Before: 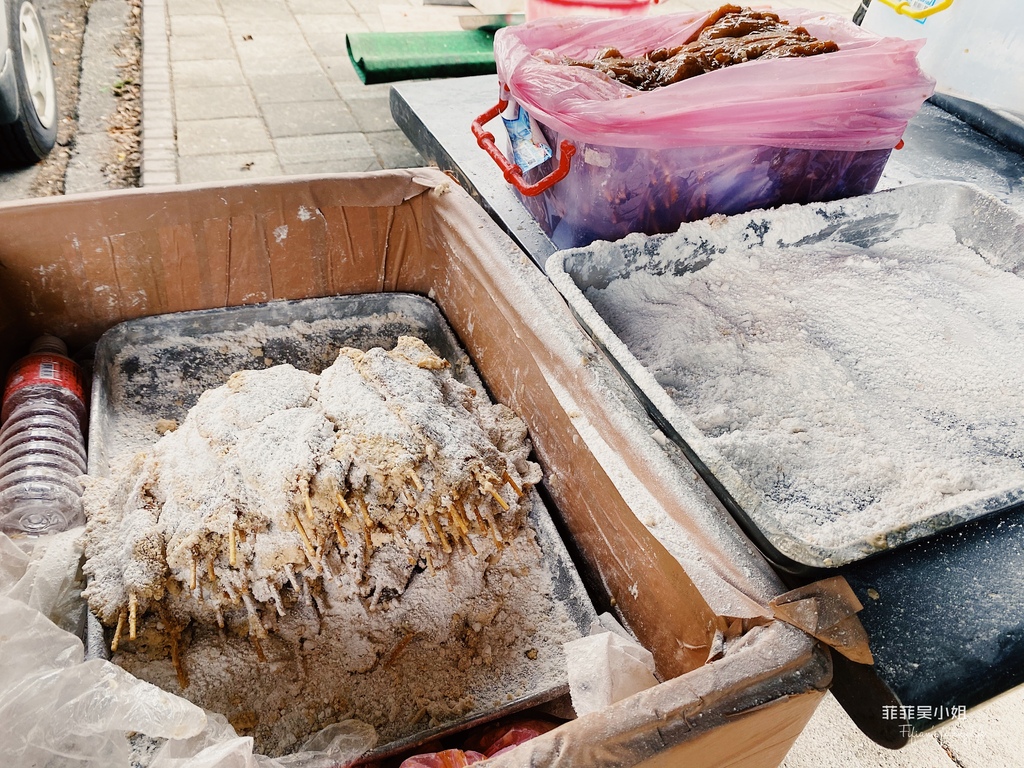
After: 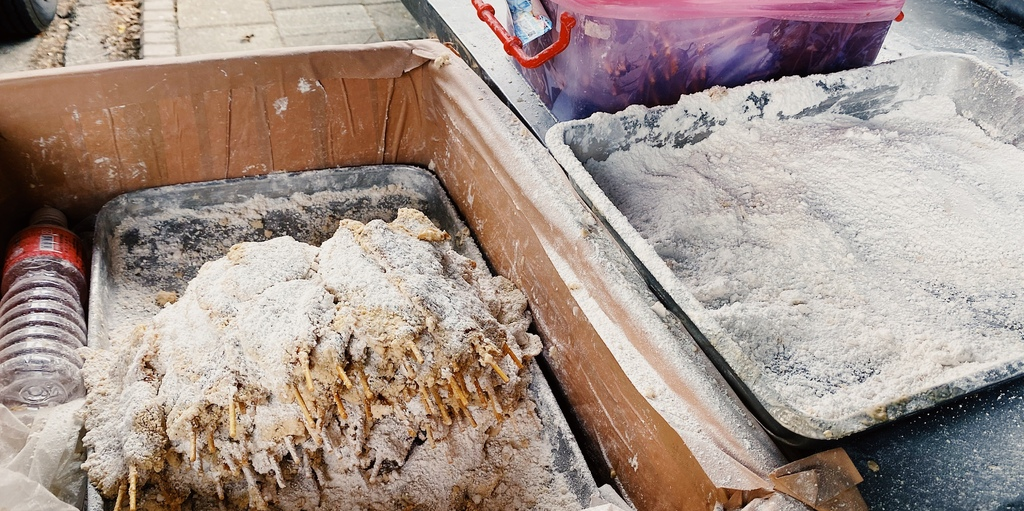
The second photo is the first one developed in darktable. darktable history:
crop: top 16.679%, bottom 16.761%
